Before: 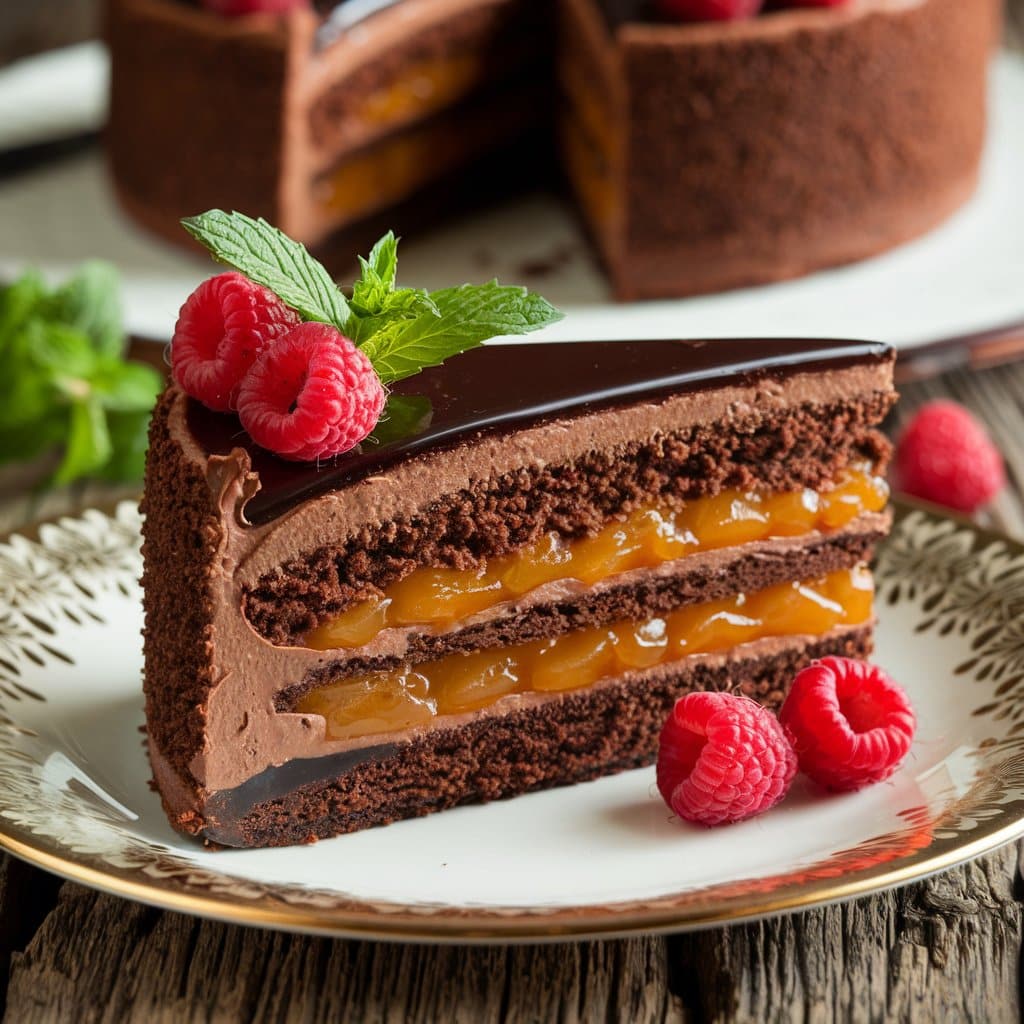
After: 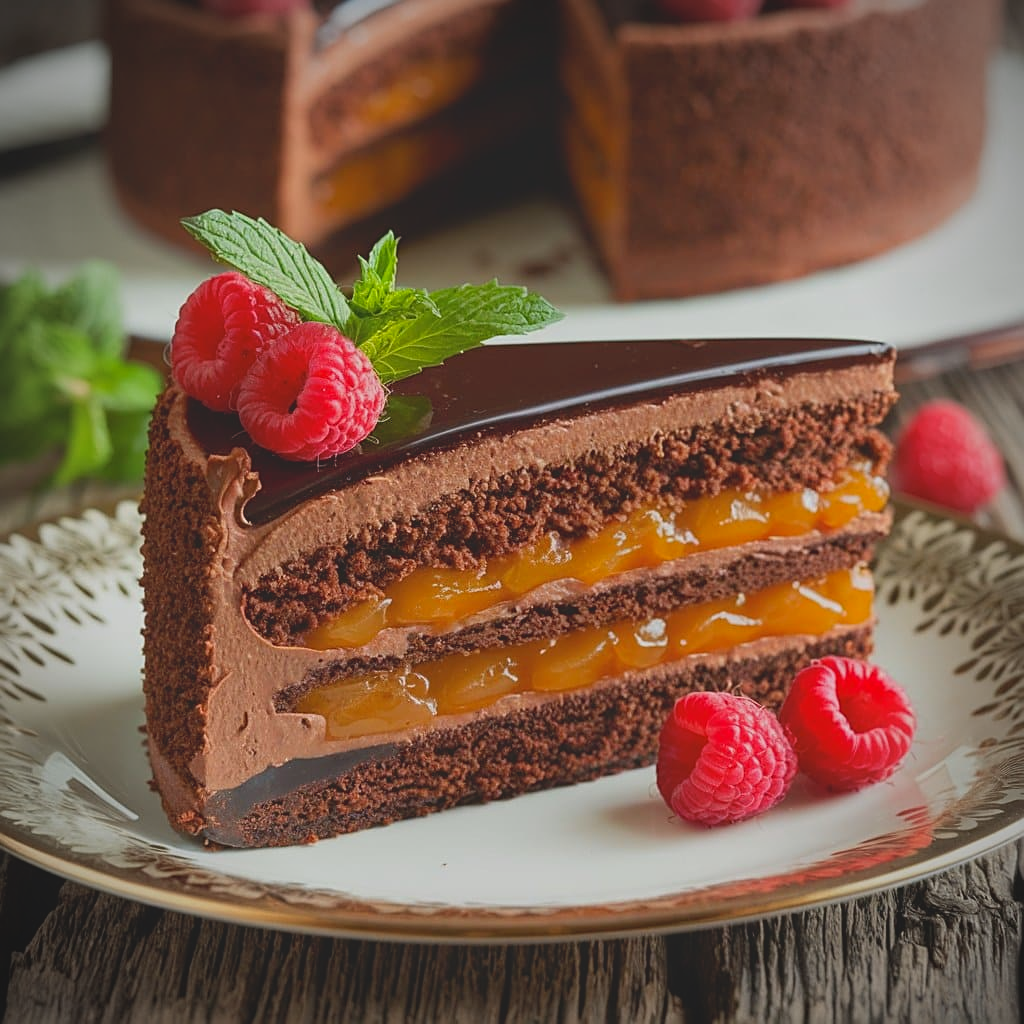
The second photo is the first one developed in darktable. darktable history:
contrast brightness saturation: contrast -0.28
sharpen: on, module defaults
vignetting: automatic ratio true
